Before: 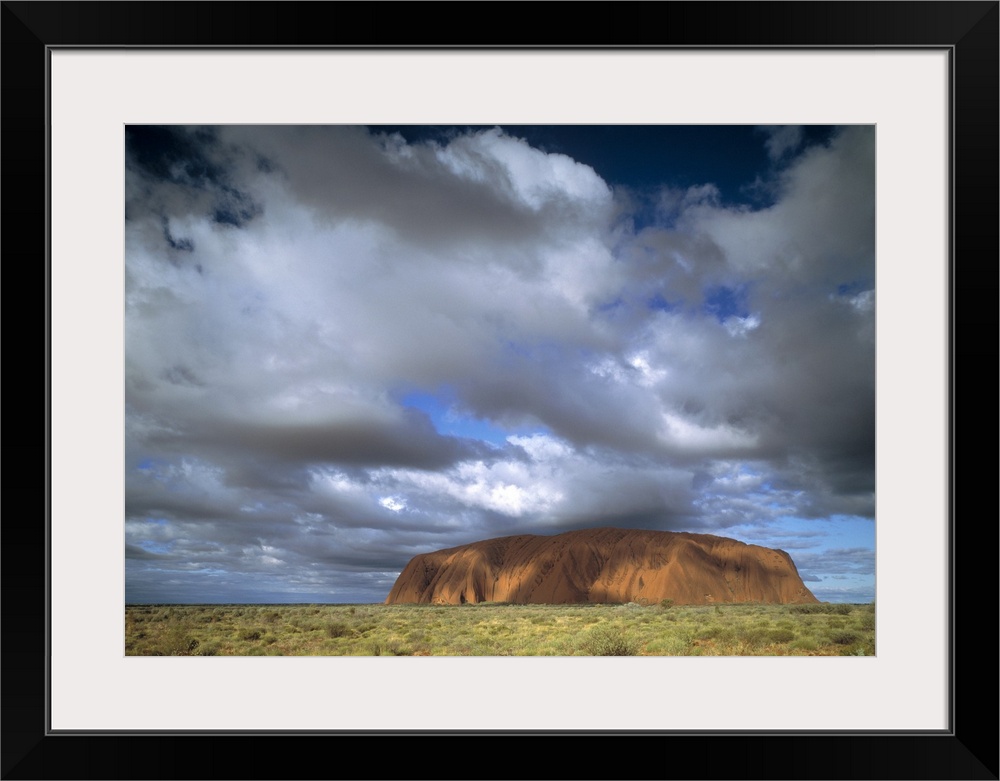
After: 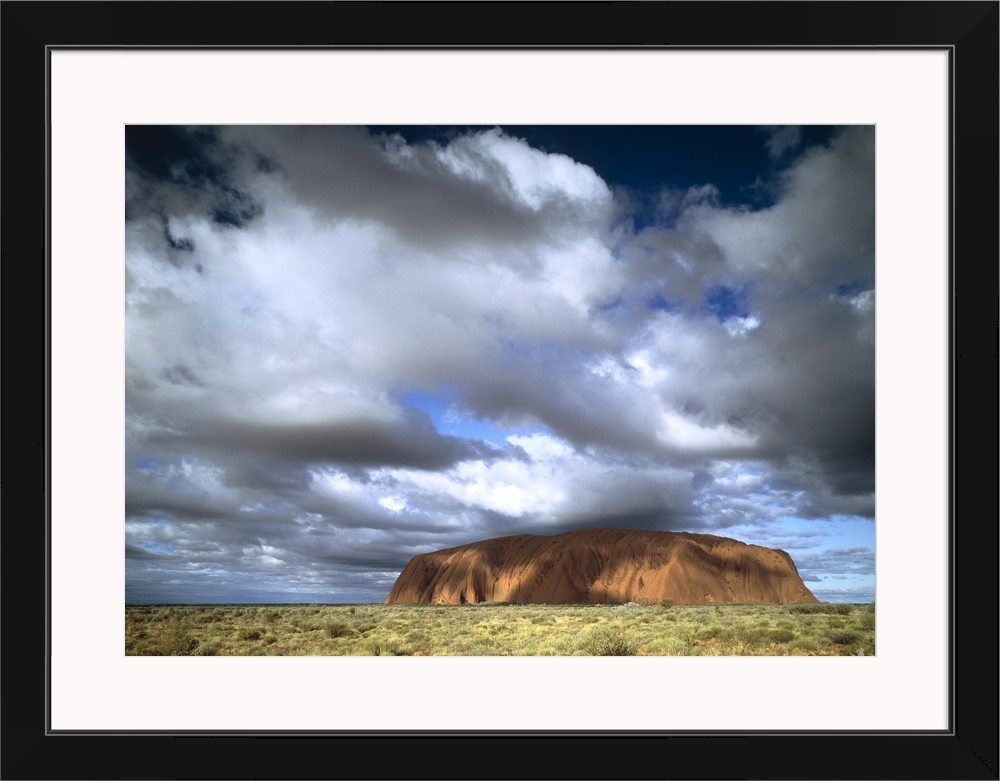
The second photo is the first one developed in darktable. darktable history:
tone curve: curves: ch0 [(0, 0) (0.003, 0.063) (0.011, 0.063) (0.025, 0.063) (0.044, 0.066) (0.069, 0.071) (0.1, 0.09) (0.136, 0.116) (0.177, 0.144) (0.224, 0.192) (0.277, 0.246) (0.335, 0.311) (0.399, 0.399) (0.468, 0.49) (0.543, 0.589) (0.623, 0.709) (0.709, 0.827) (0.801, 0.918) (0.898, 0.969) (1, 1)], color space Lab, independent channels, preserve colors none
